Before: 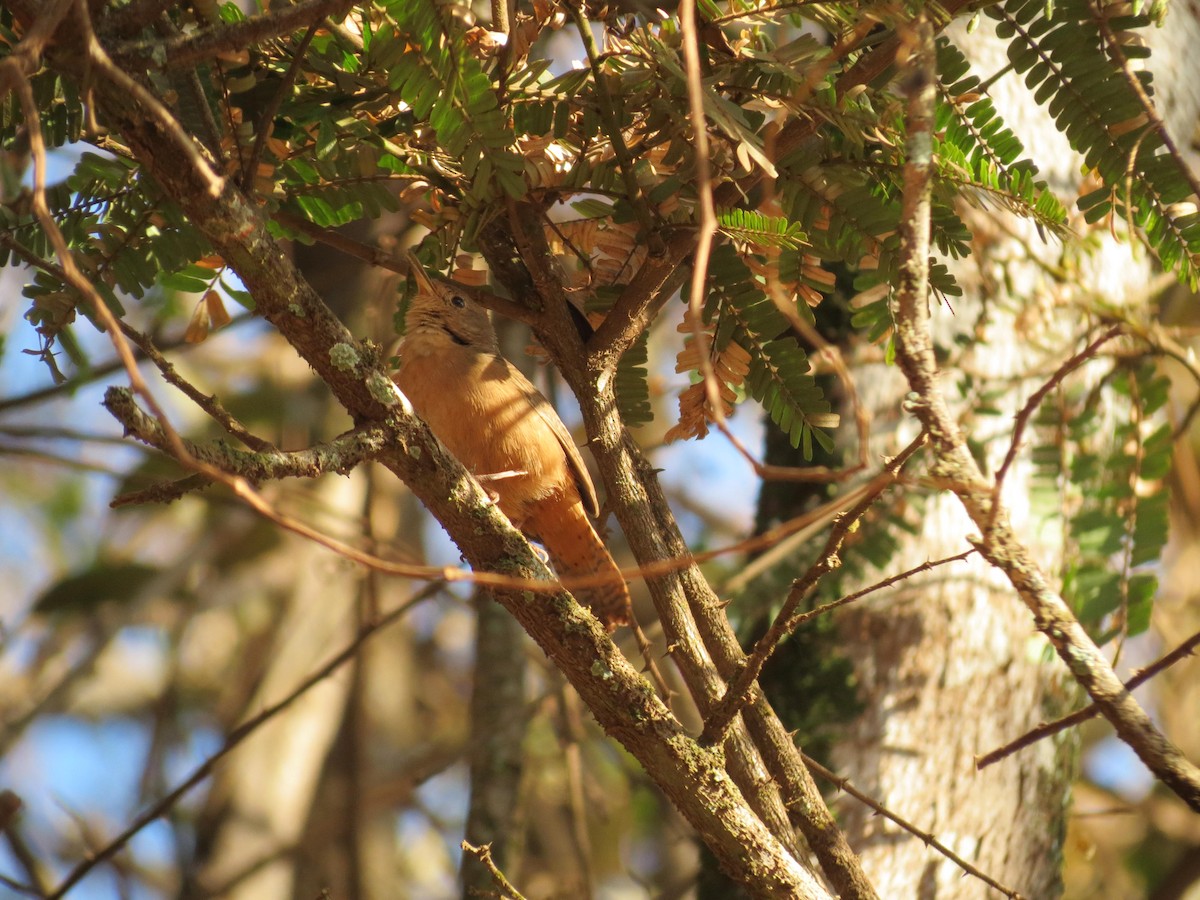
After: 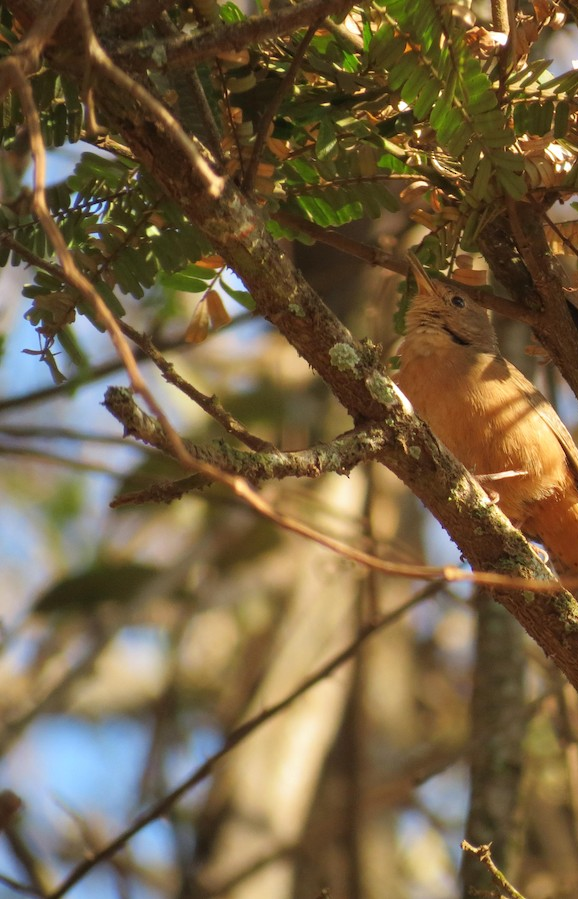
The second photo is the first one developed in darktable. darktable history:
crop and rotate: left 0.012%, top 0%, right 51.818%
